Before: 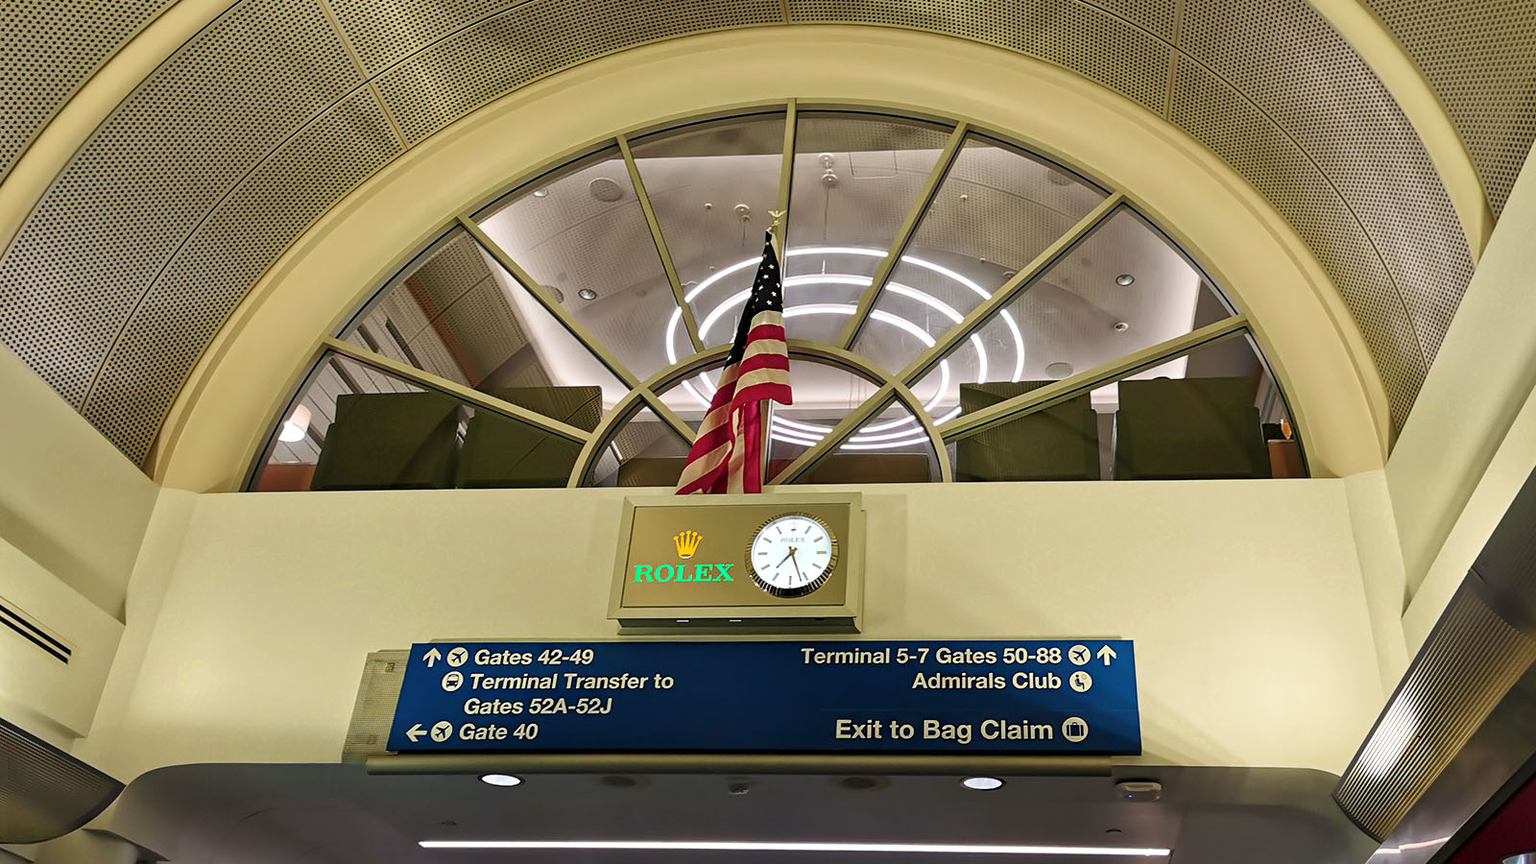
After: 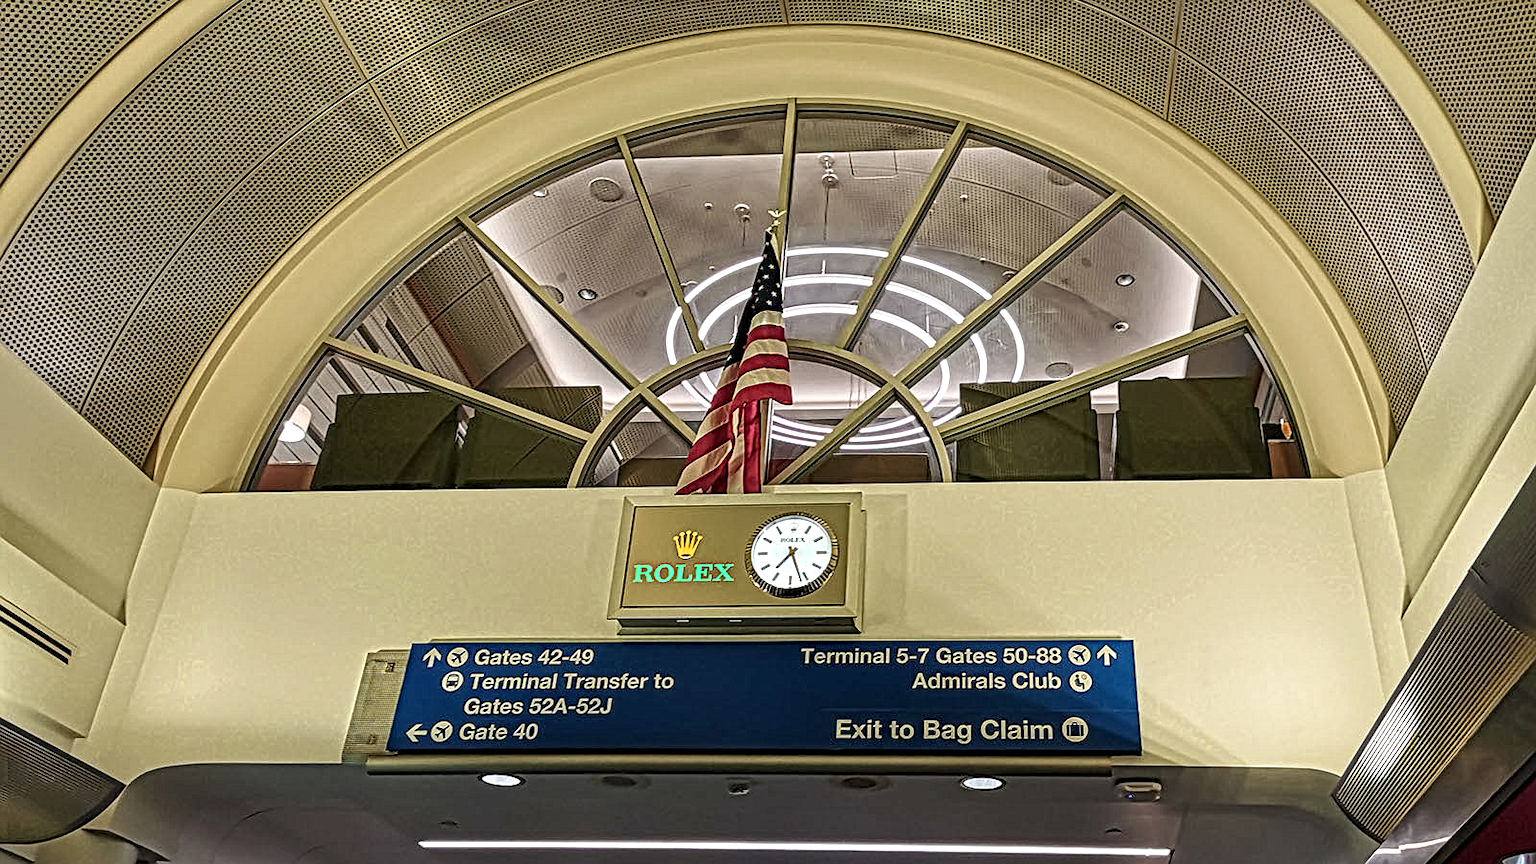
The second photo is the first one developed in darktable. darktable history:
local contrast: mode bilateral grid, contrast 20, coarseness 3, detail 300%, midtone range 0.2
color zones: curves: ch1 [(0, 0.469) (0.001, 0.469) (0.12, 0.446) (0.248, 0.469) (0.5, 0.5) (0.748, 0.5) (0.999, 0.469) (1, 0.469)]
